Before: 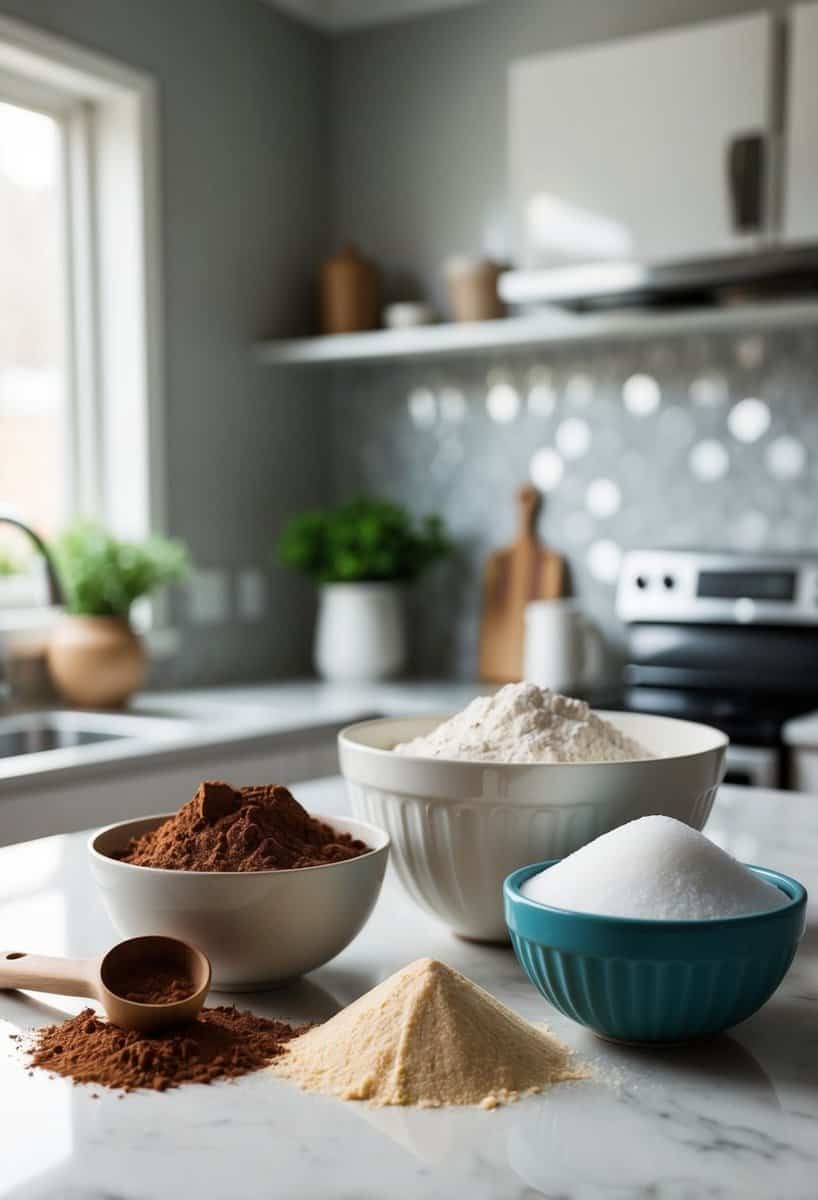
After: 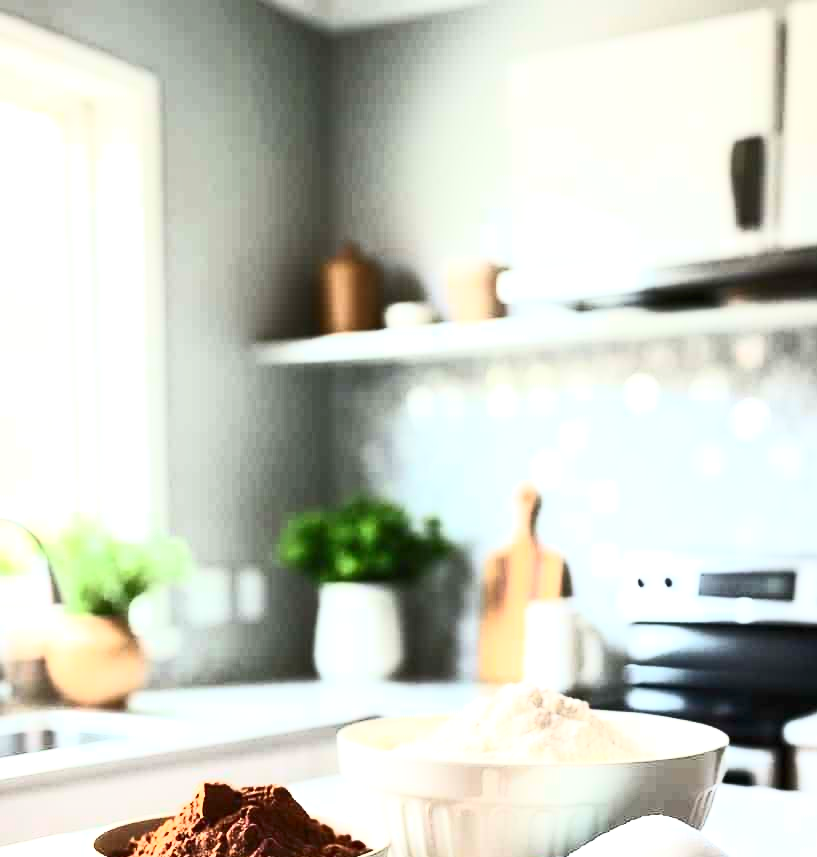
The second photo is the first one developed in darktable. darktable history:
crop: right 0%, bottom 28.526%
contrast brightness saturation: contrast 0.623, brightness 0.358, saturation 0.149
exposure: black level correction 0, exposure 1.199 EV, compensate highlight preservation false
tone equalizer: on, module defaults
